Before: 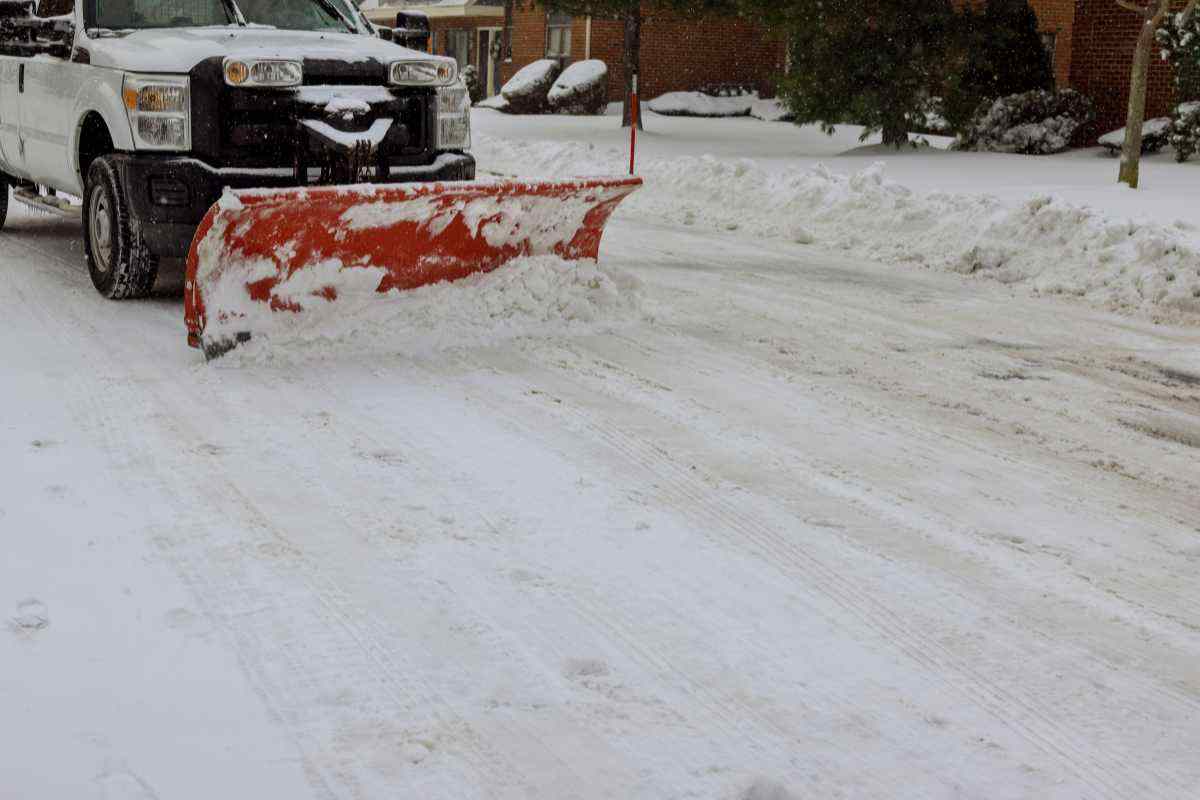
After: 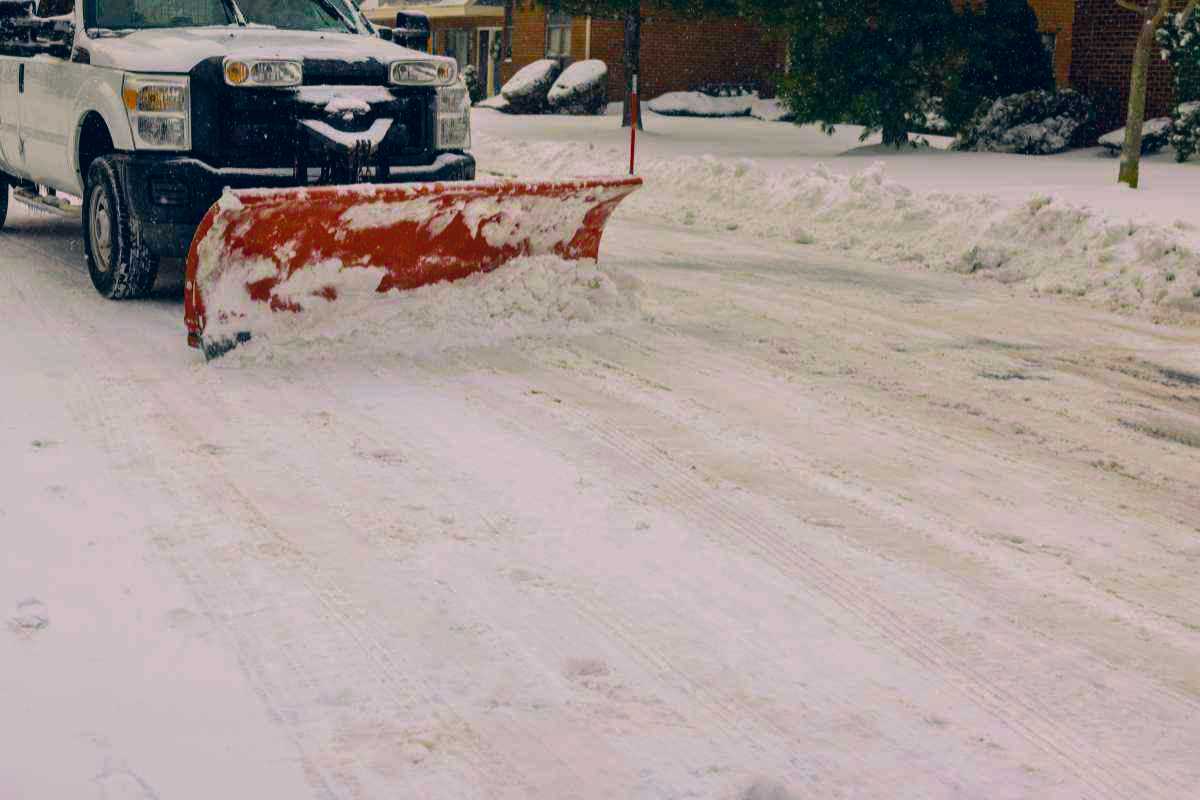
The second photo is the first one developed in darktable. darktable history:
color balance rgb: shadows lift › chroma 2.019%, shadows lift › hue 246.88°, perceptual saturation grading › global saturation 30.254%, global vibrance 25.06%
exposure: exposure -0.01 EV, compensate exposure bias true, compensate highlight preservation false
color correction: highlights a* 10.32, highlights b* 14.11, shadows a* -10.16, shadows b* -15.04
